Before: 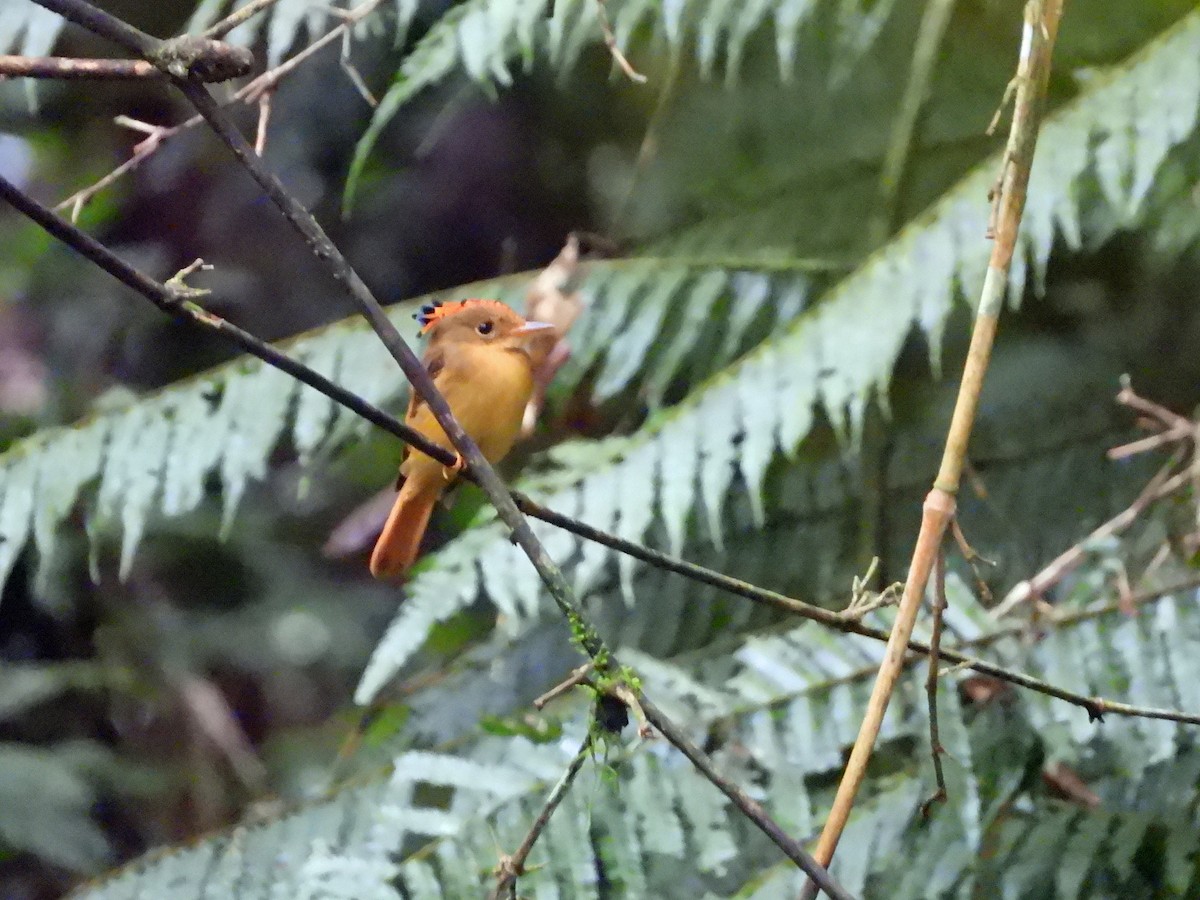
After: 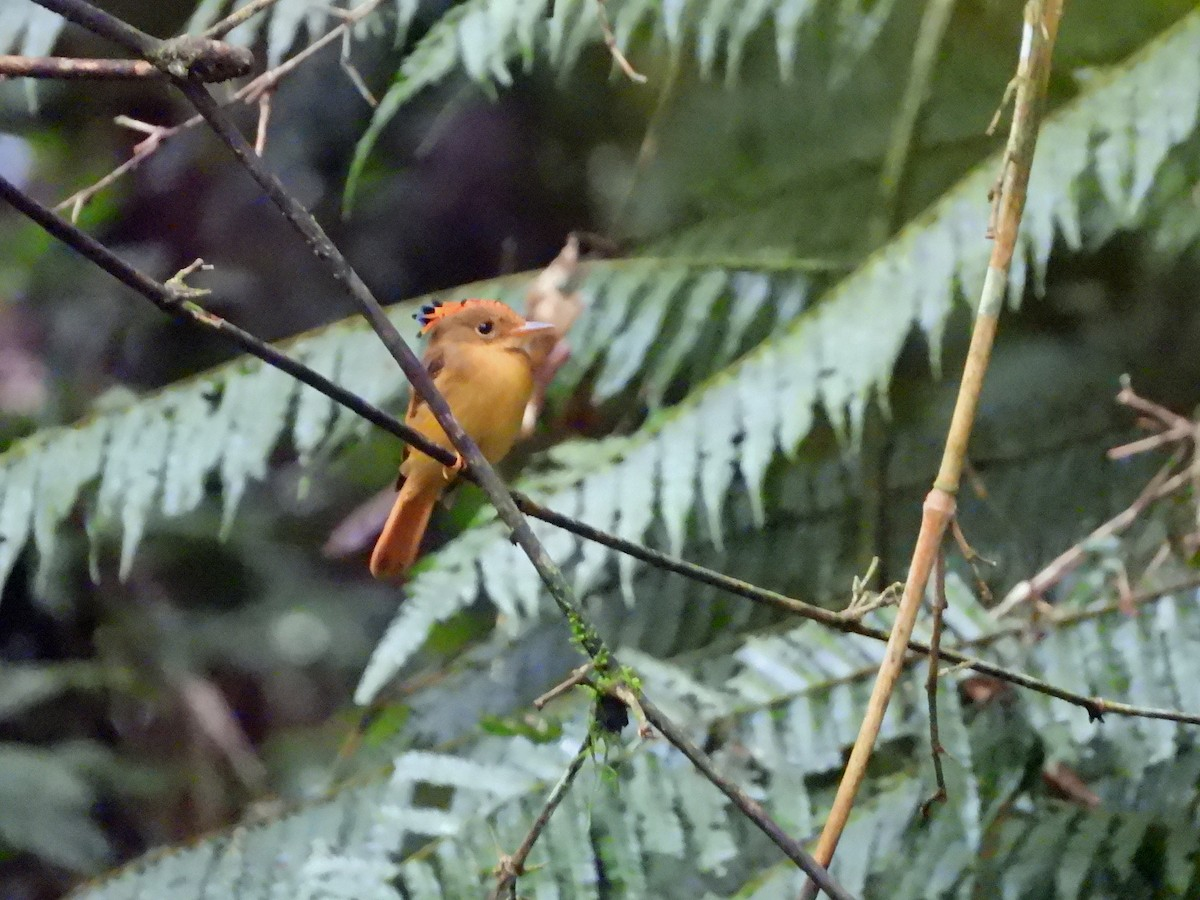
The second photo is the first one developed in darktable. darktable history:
shadows and highlights: shadows -20.39, white point adjustment -2.15, highlights -35
